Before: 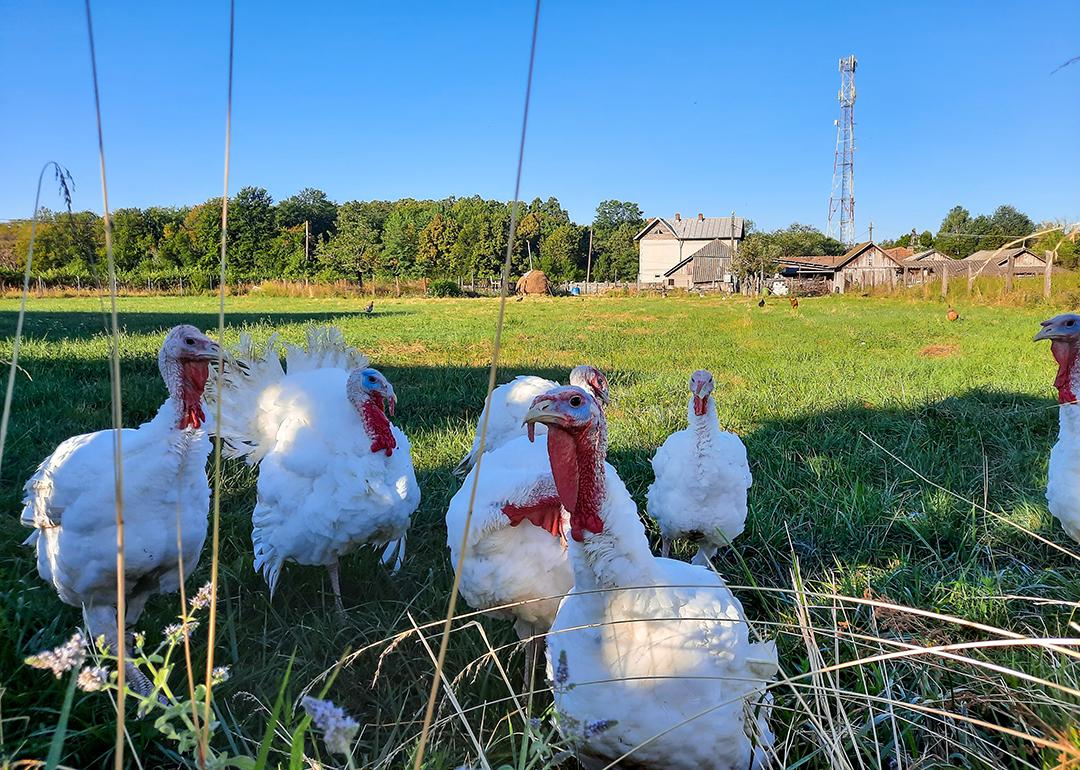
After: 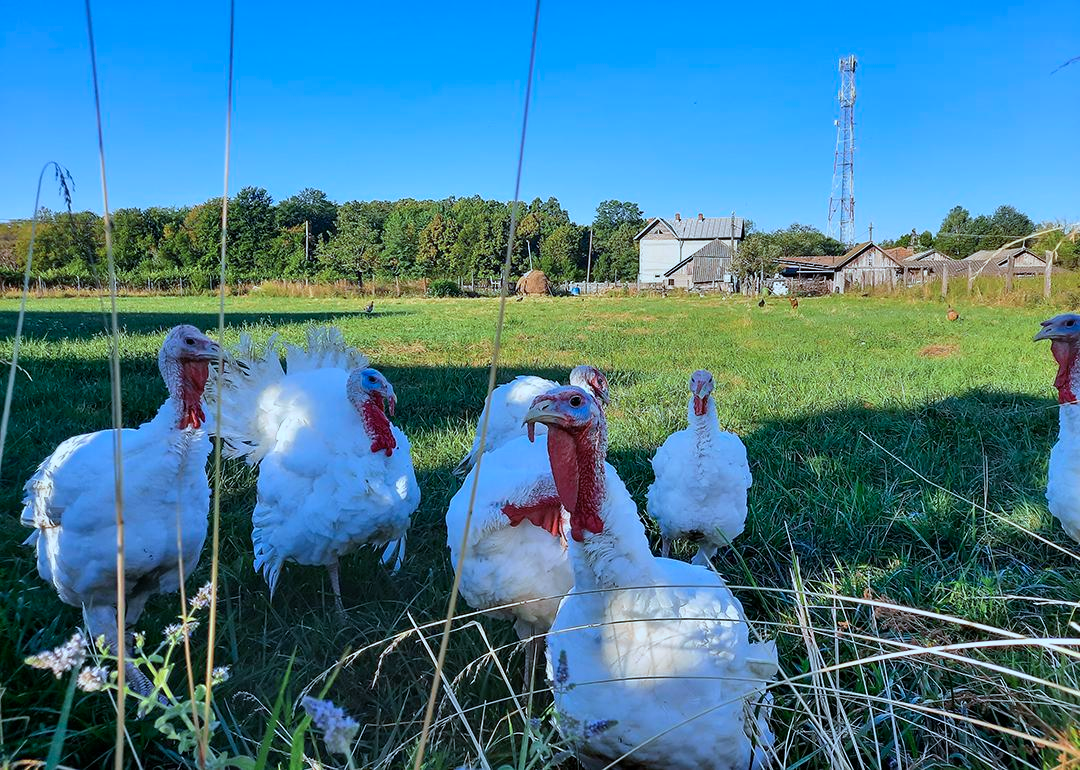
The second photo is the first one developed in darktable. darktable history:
color calibration: illuminant as shot in camera, x 0.384, y 0.38, temperature 3981.15 K, saturation algorithm version 1 (2020)
exposure: exposure -0.17 EV, compensate highlight preservation false
